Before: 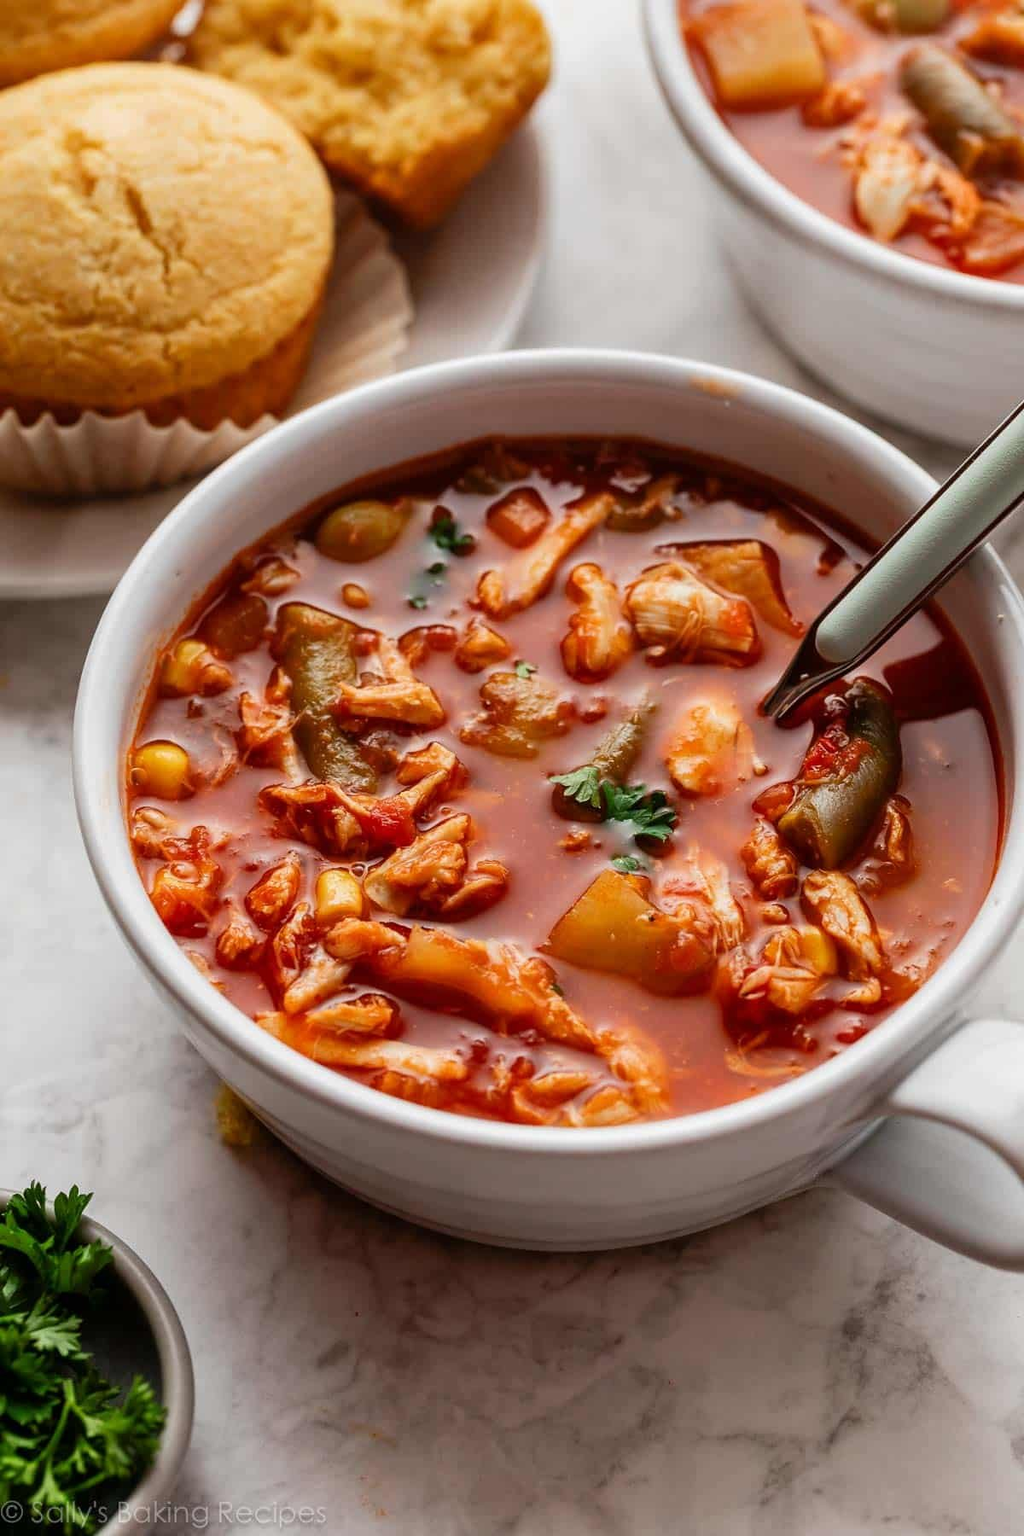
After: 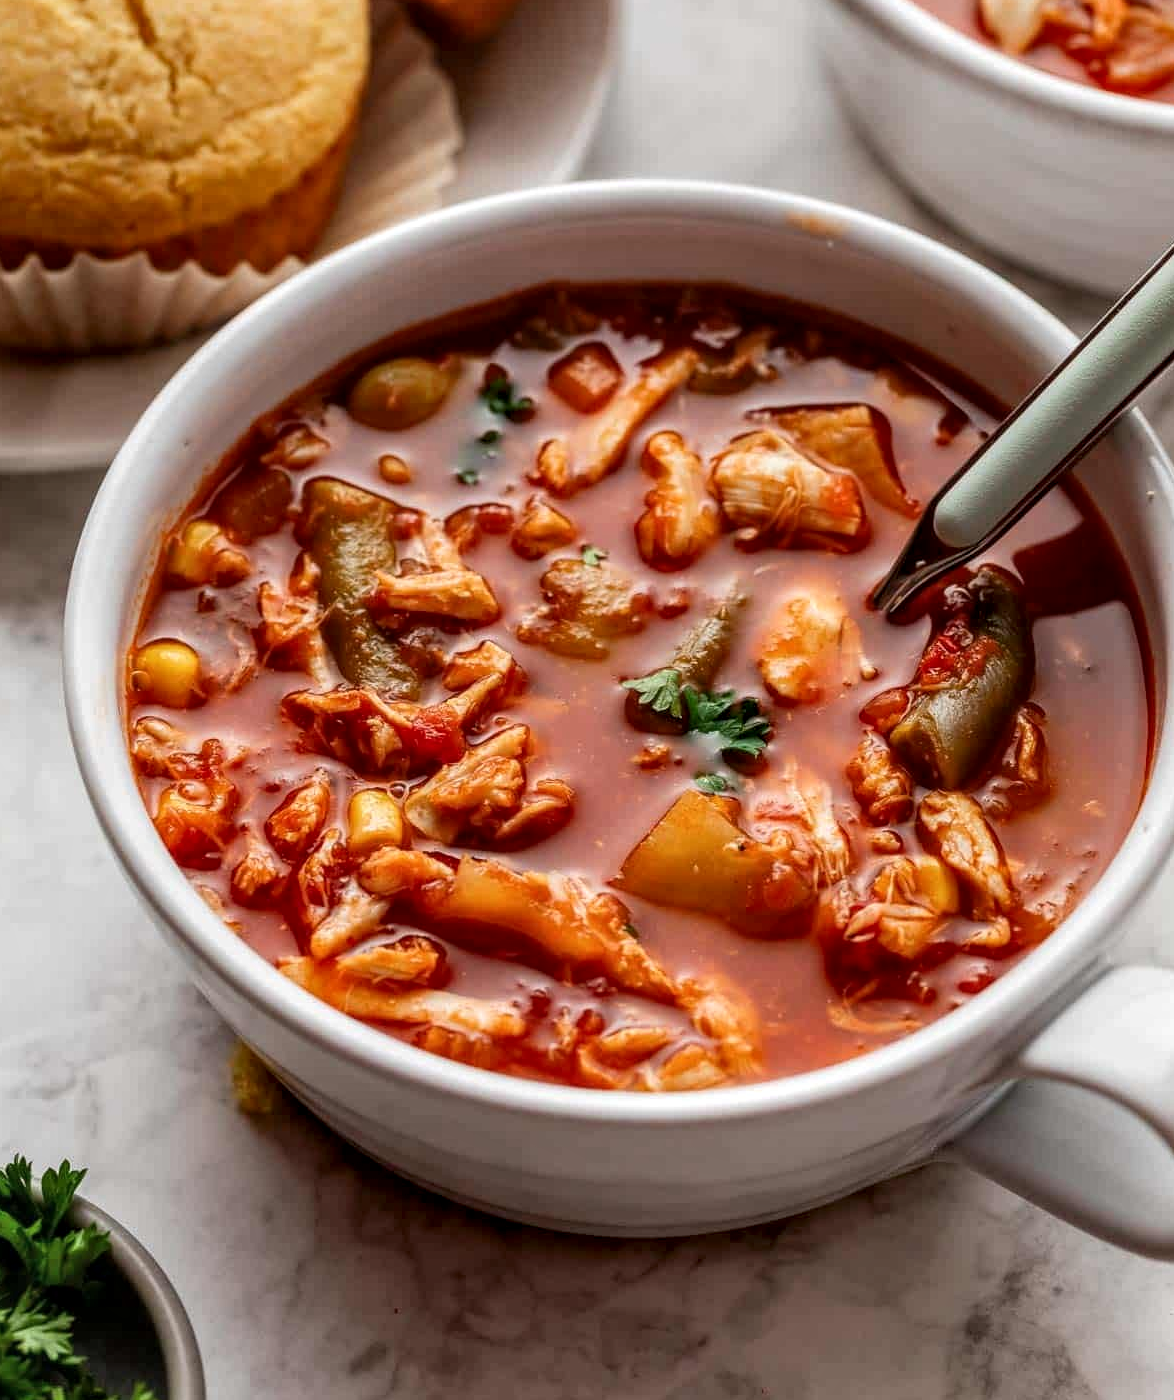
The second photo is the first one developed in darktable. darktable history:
crop and rotate: left 1.897%, top 12.734%, right 0.196%, bottom 9.449%
local contrast: detail 130%
